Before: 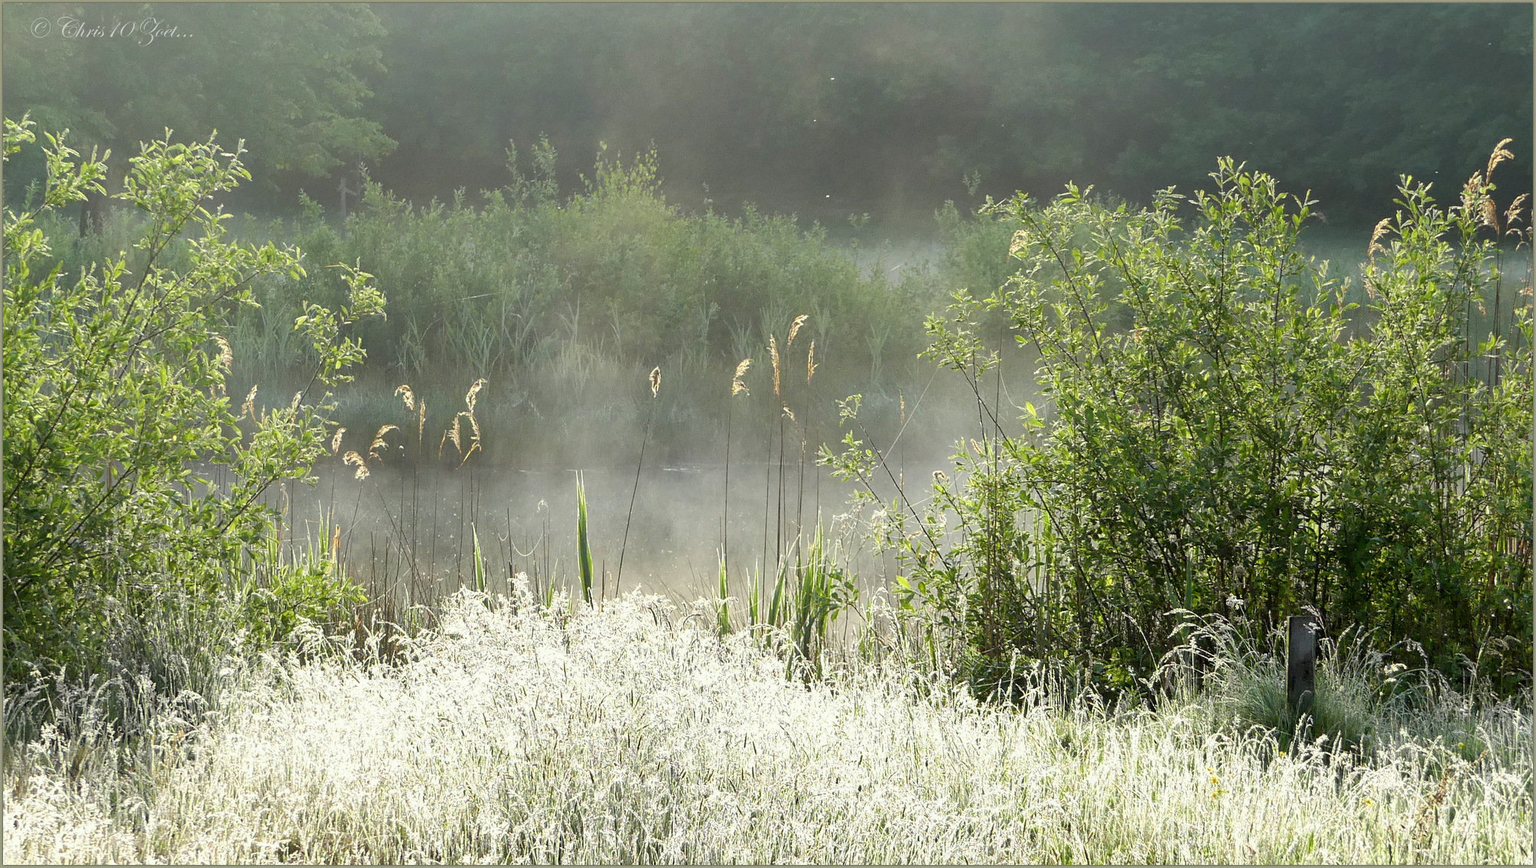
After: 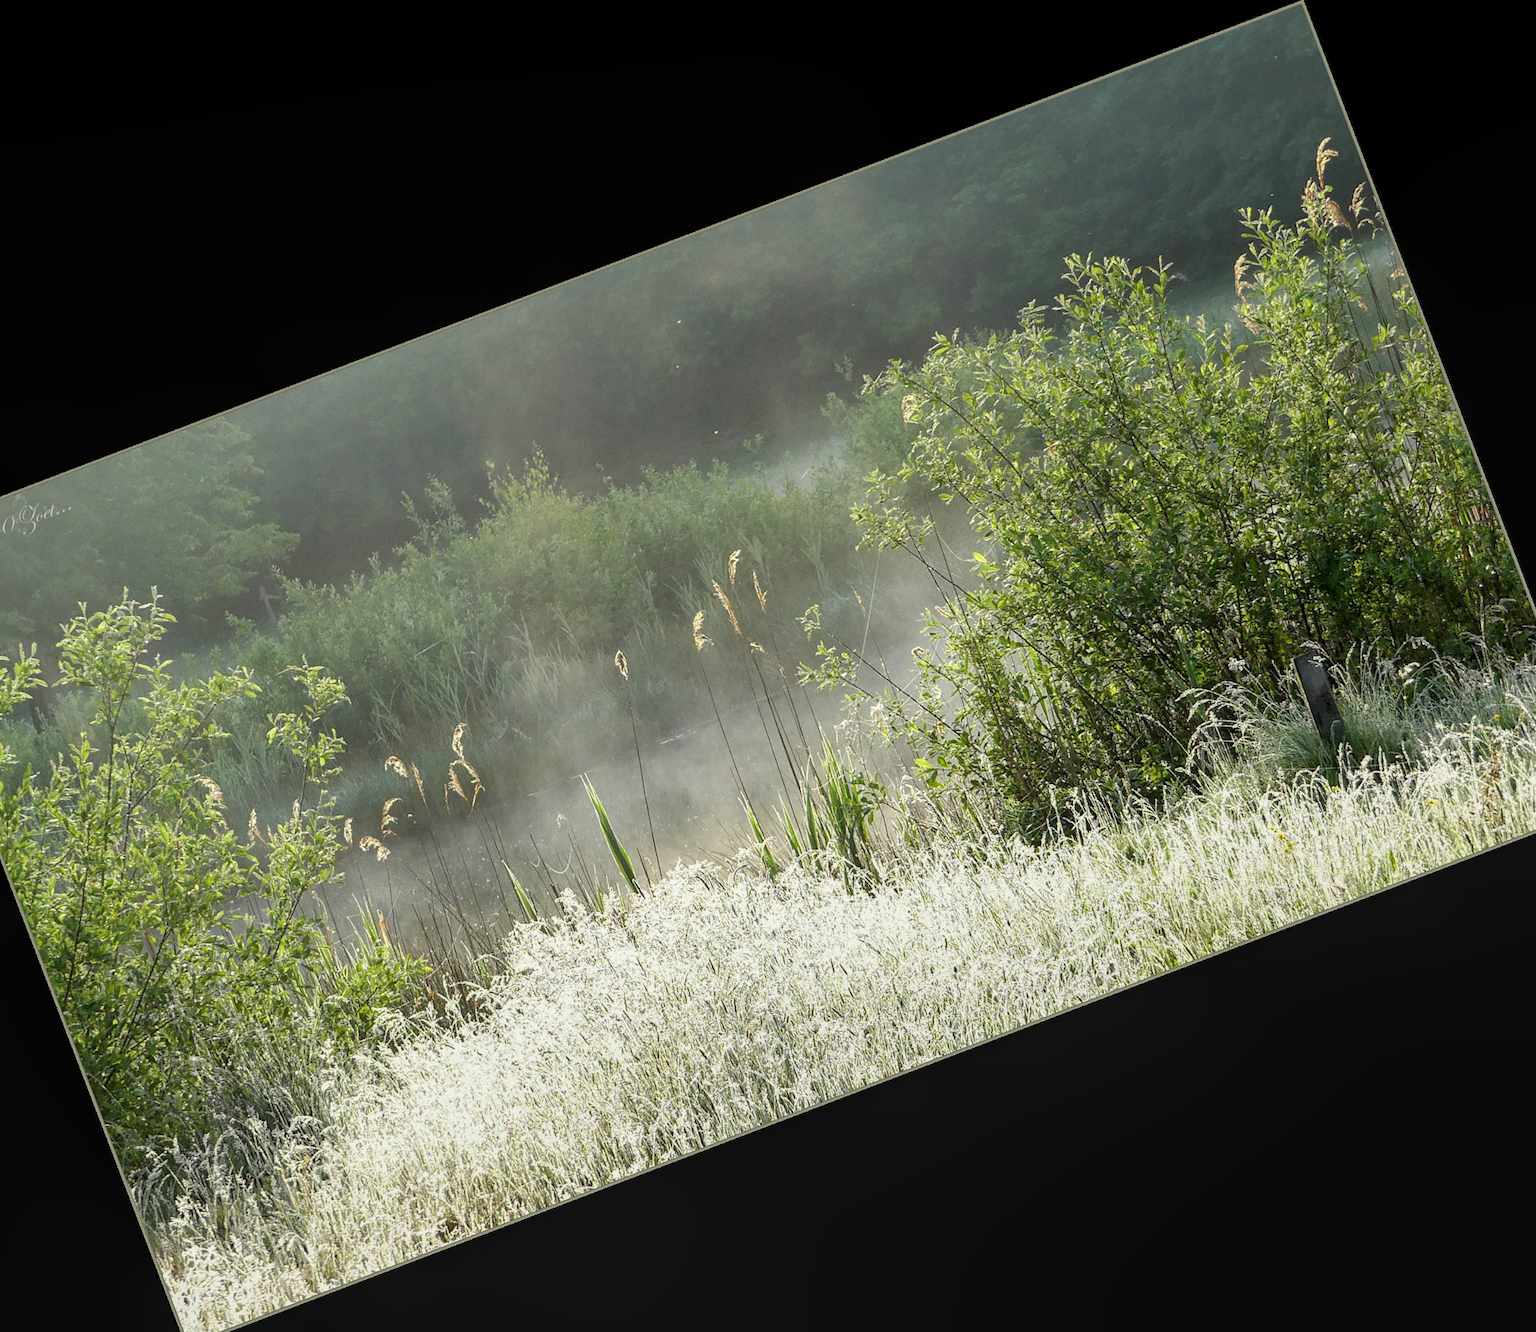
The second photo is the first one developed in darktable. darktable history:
crop and rotate: angle 20.88°, left 6.976%, right 4.227%, bottom 1.059%
local contrast: detail 114%
